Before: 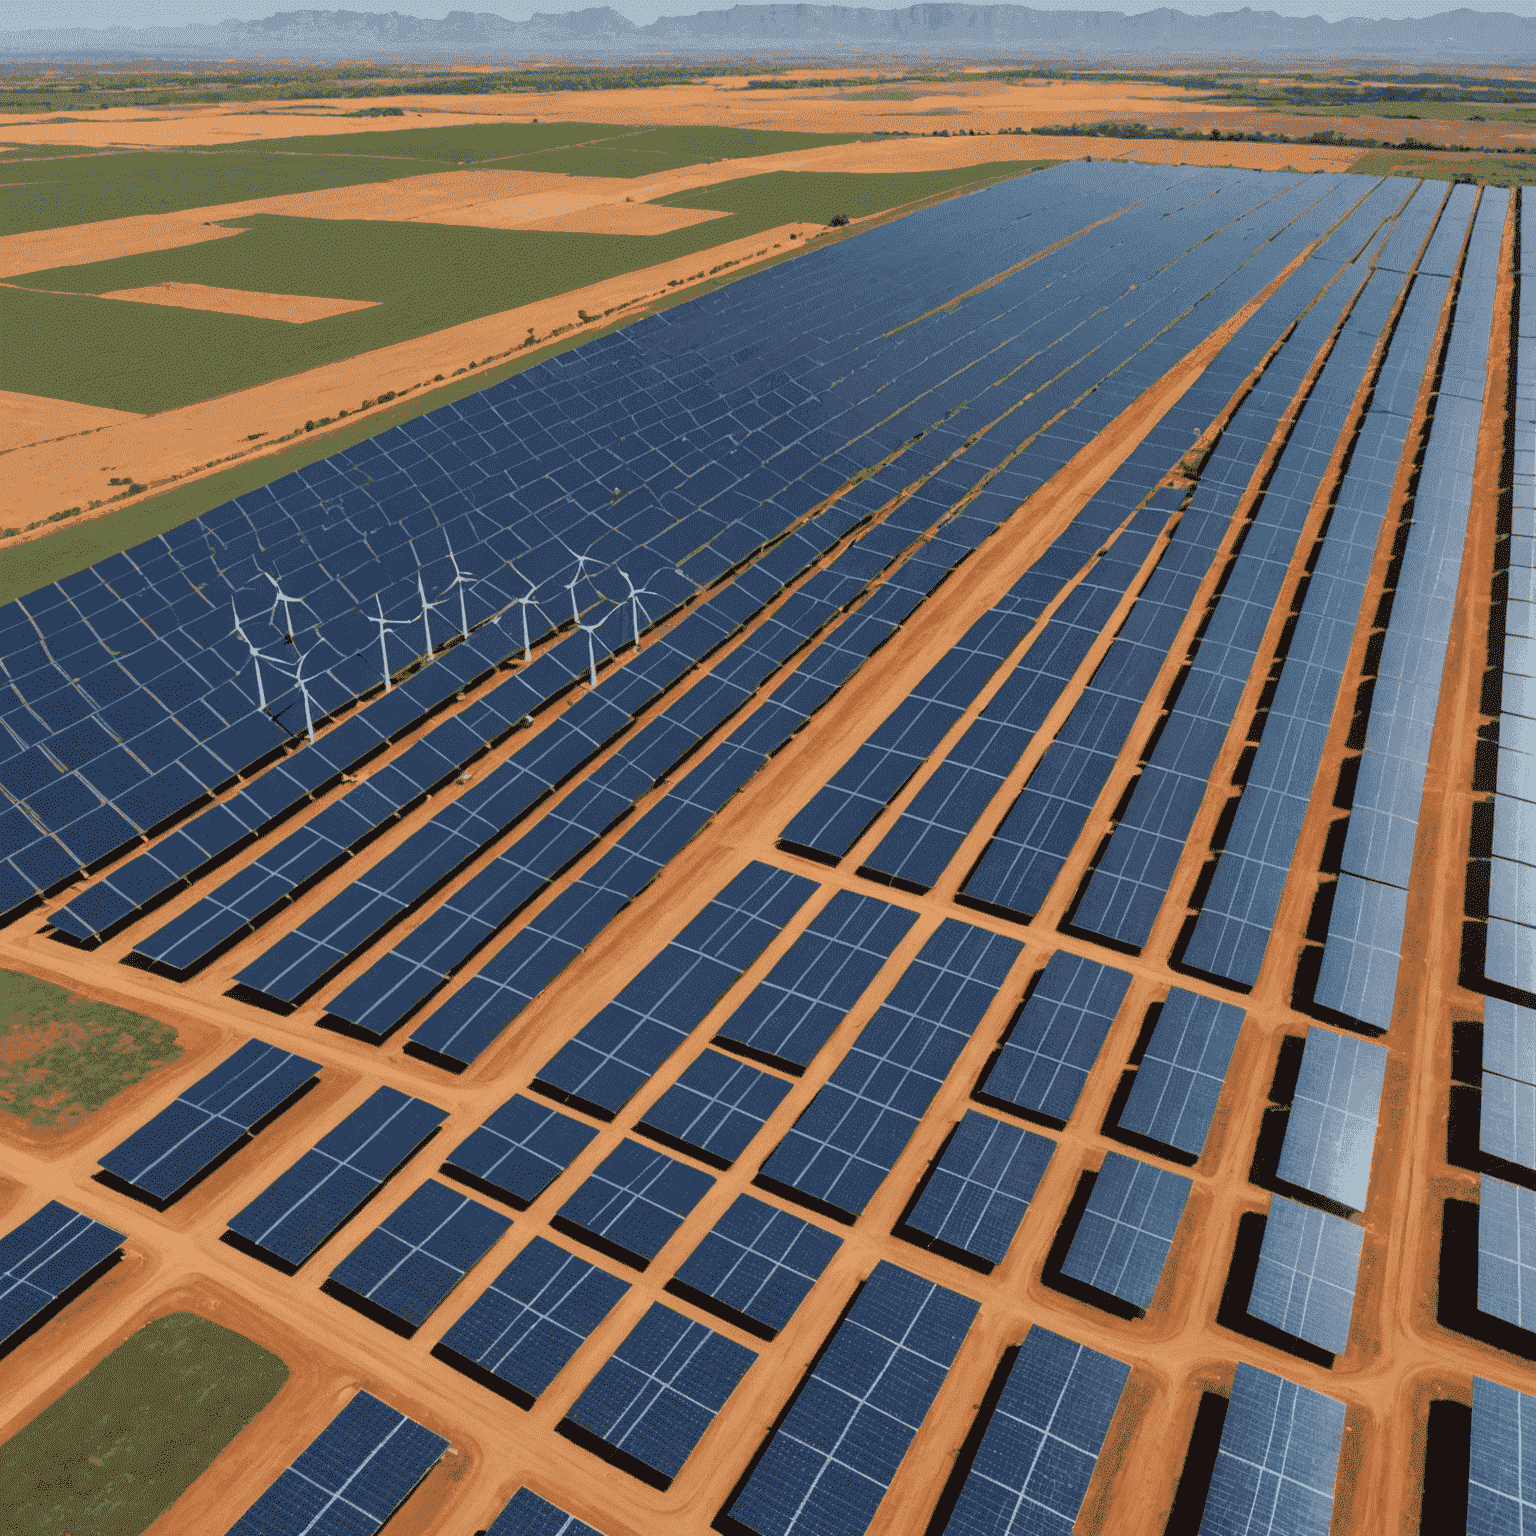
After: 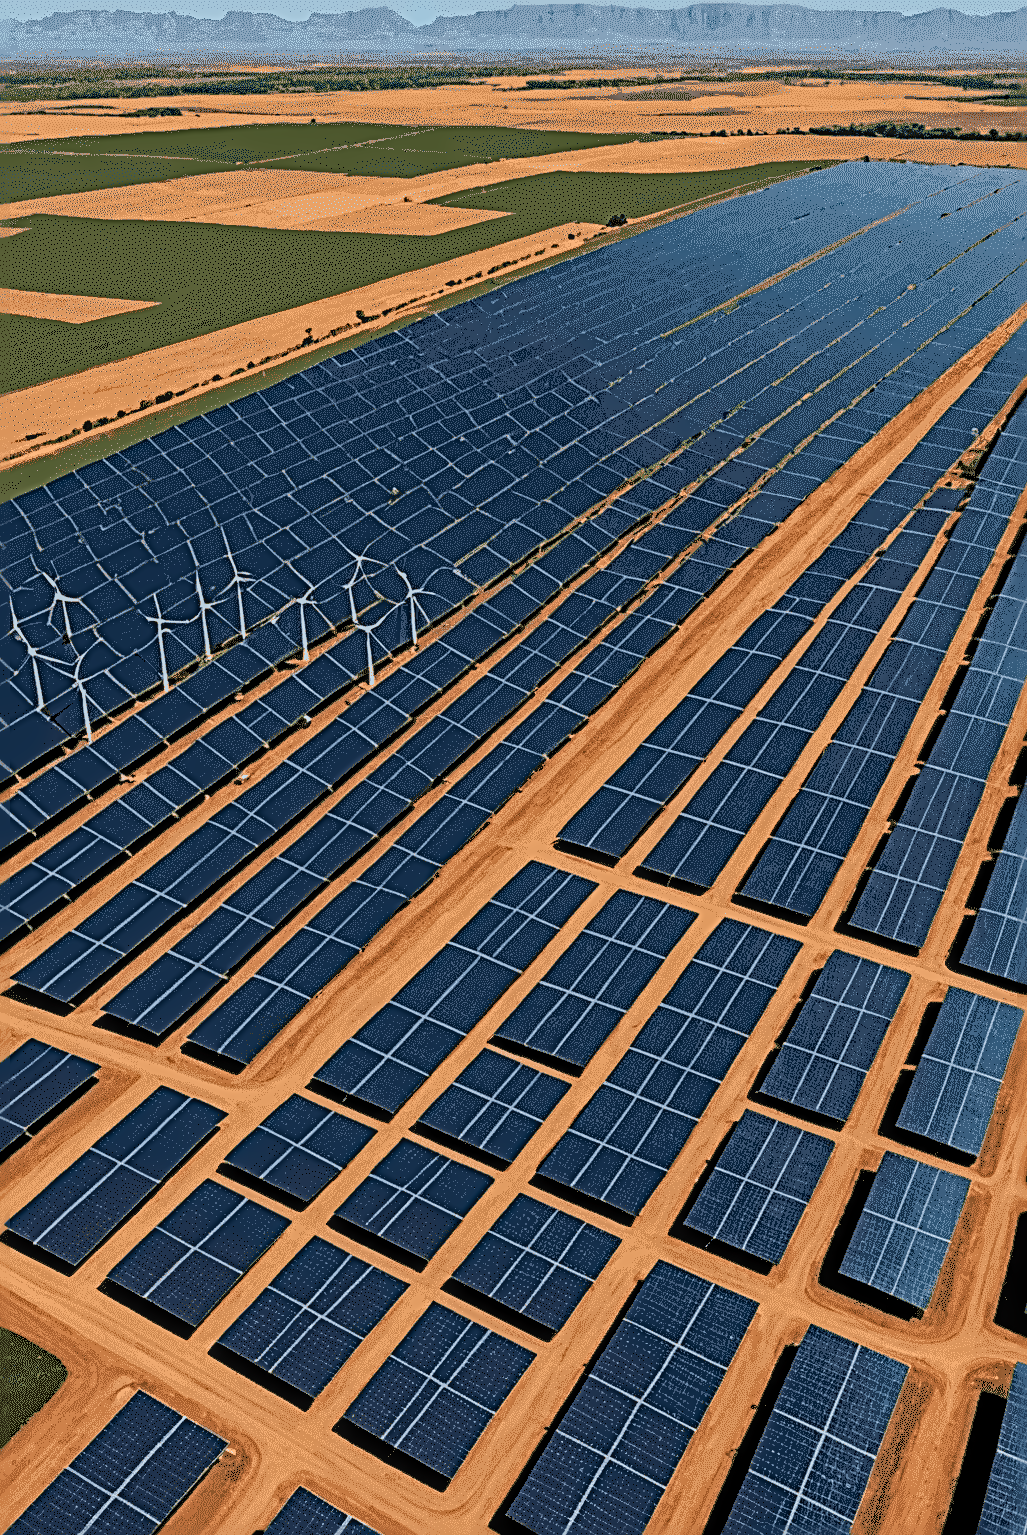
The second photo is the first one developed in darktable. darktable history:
crop and rotate: left 14.469%, right 18.627%
haze removal: strength 0.3, distance 0.252, compatibility mode true, adaptive false
filmic rgb: black relative exposure -4.98 EV, white relative exposure 3.98 EV, hardness 2.9, contrast 1.404, color science v6 (2022)
sharpen: radius 3.722, amount 0.921
local contrast: on, module defaults
